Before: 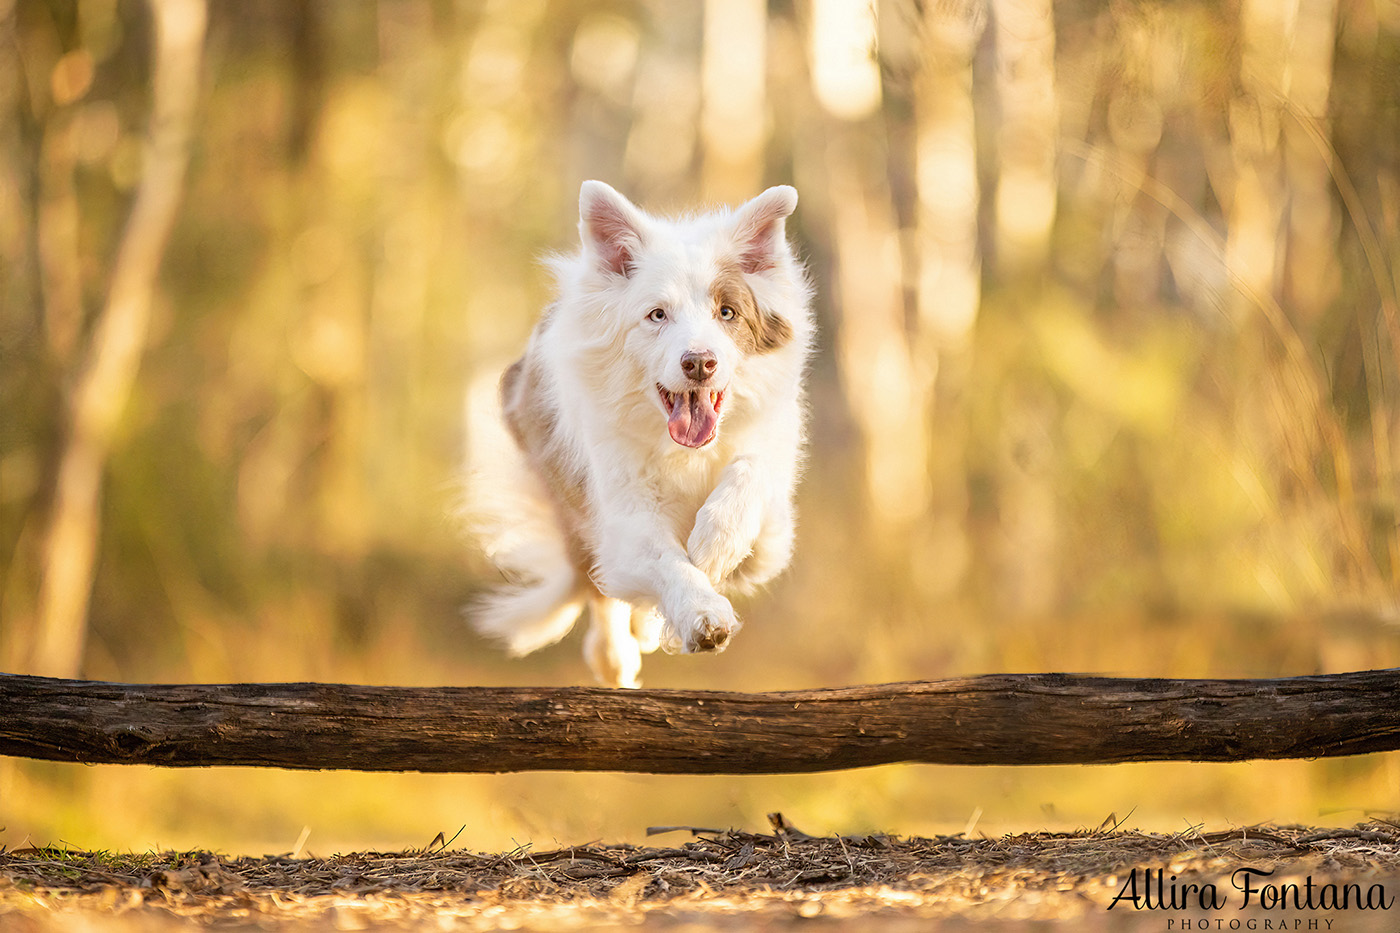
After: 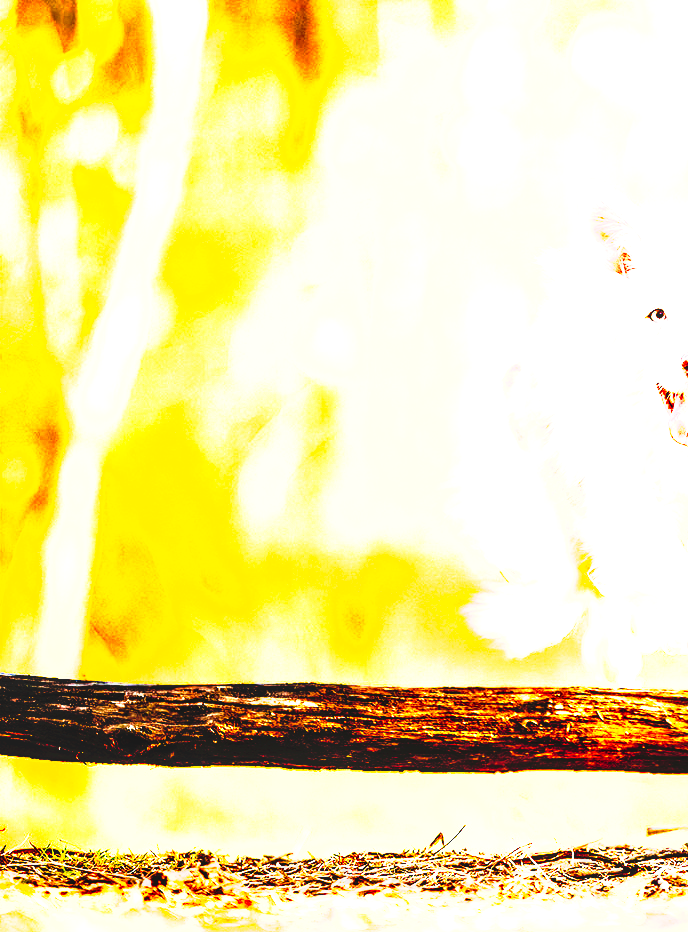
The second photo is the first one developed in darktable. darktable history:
crop and rotate: left 0%, top 0%, right 50.845%
exposure: black level correction 0.005, exposure 2.084 EV, compensate highlight preservation false
tone curve: curves: ch0 [(0, 0) (0.003, 0.005) (0.011, 0.005) (0.025, 0.006) (0.044, 0.008) (0.069, 0.01) (0.1, 0.012) (0.136, 0.015) (0.177, 0.019) (0.224, 0.017) (0.277, 0.015) (0.335, 0.018) (0.399, 0.043) (0.468, 0.118) (0.543, 0.349) (0.623, 0.591) (0.709, 0.88) (0.801, 0.983) (0.898, 0.973) (1, 1)], preserve colors none
local contrast: on, module defaults
